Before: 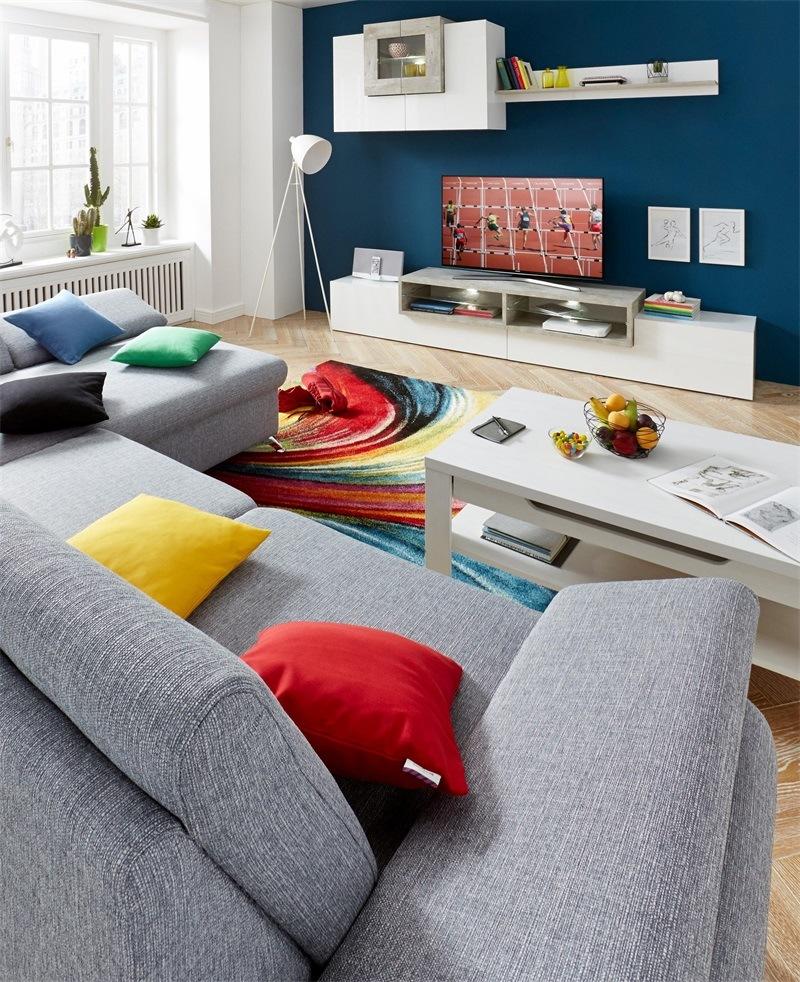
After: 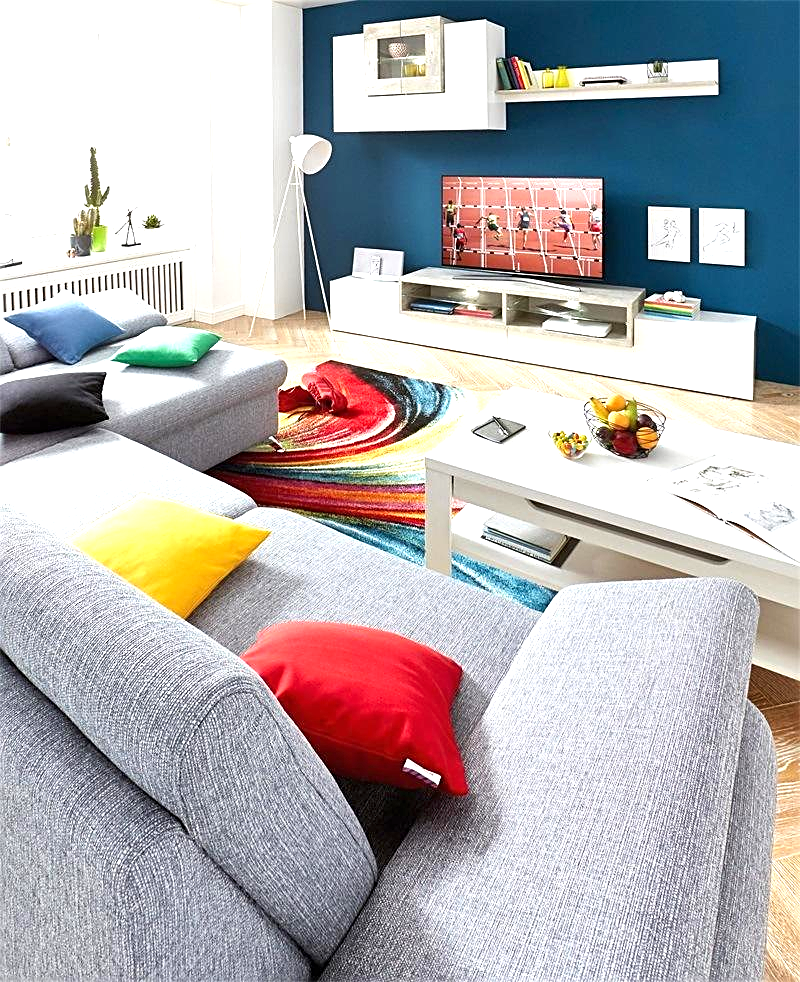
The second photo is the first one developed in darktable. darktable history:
exposure: black level correction 0, exposure 1 EV, compensate exposure bias true, compensate highlight preservation false
sharpen: on, module defaults
